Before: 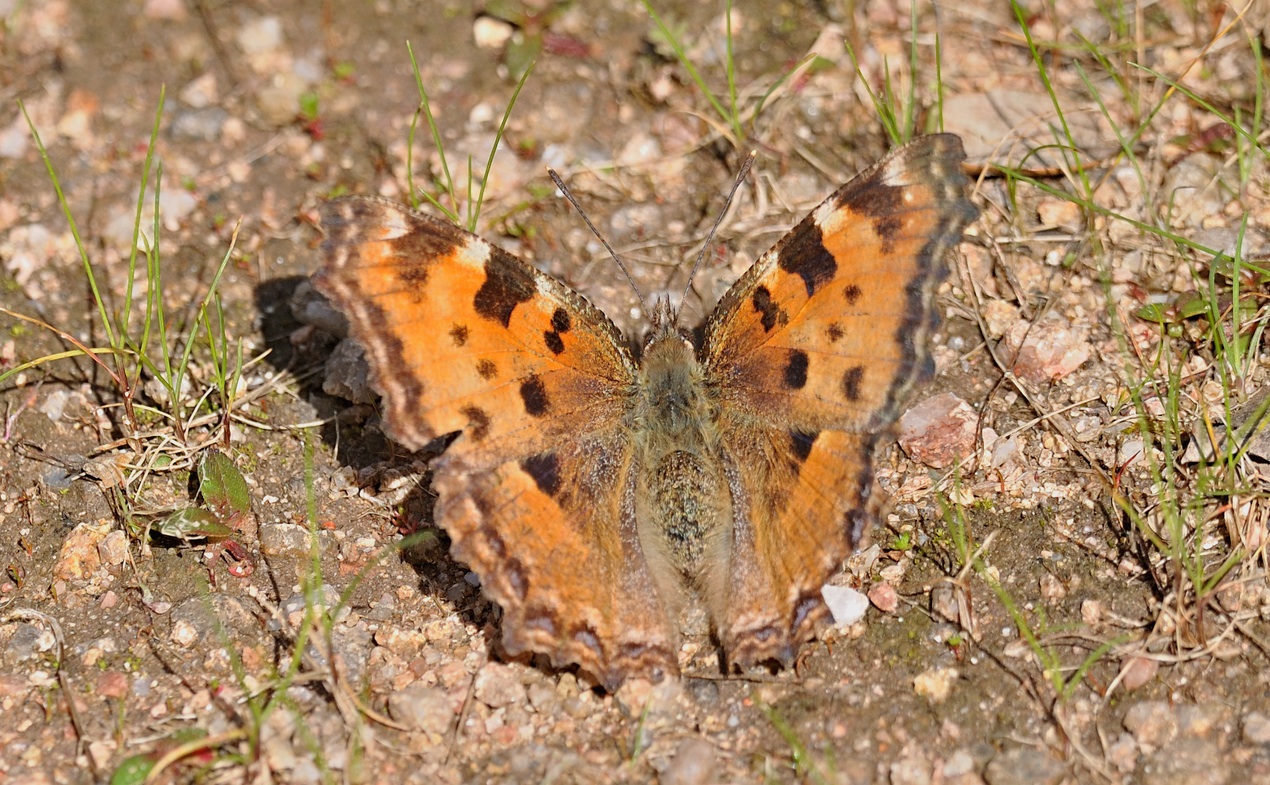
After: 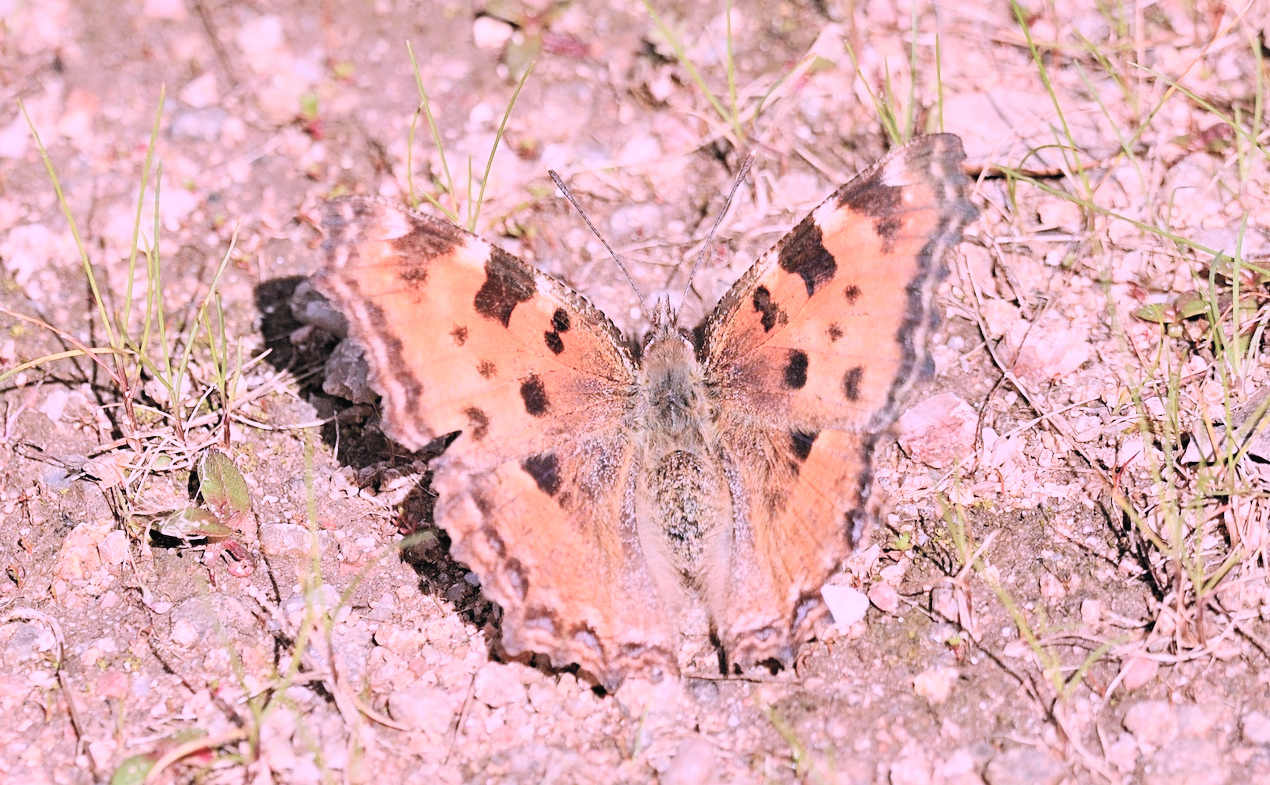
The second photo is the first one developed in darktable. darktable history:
color correction: highlights a* 15.54, highlights b* -20.67
contrast brightness saturation: contrast 0.386, brightness 0.542
filmic rgb: black relative exposure -6.59 EV, white relative exposure 4.7 EV, hardness 3.13, contrast 0.796
